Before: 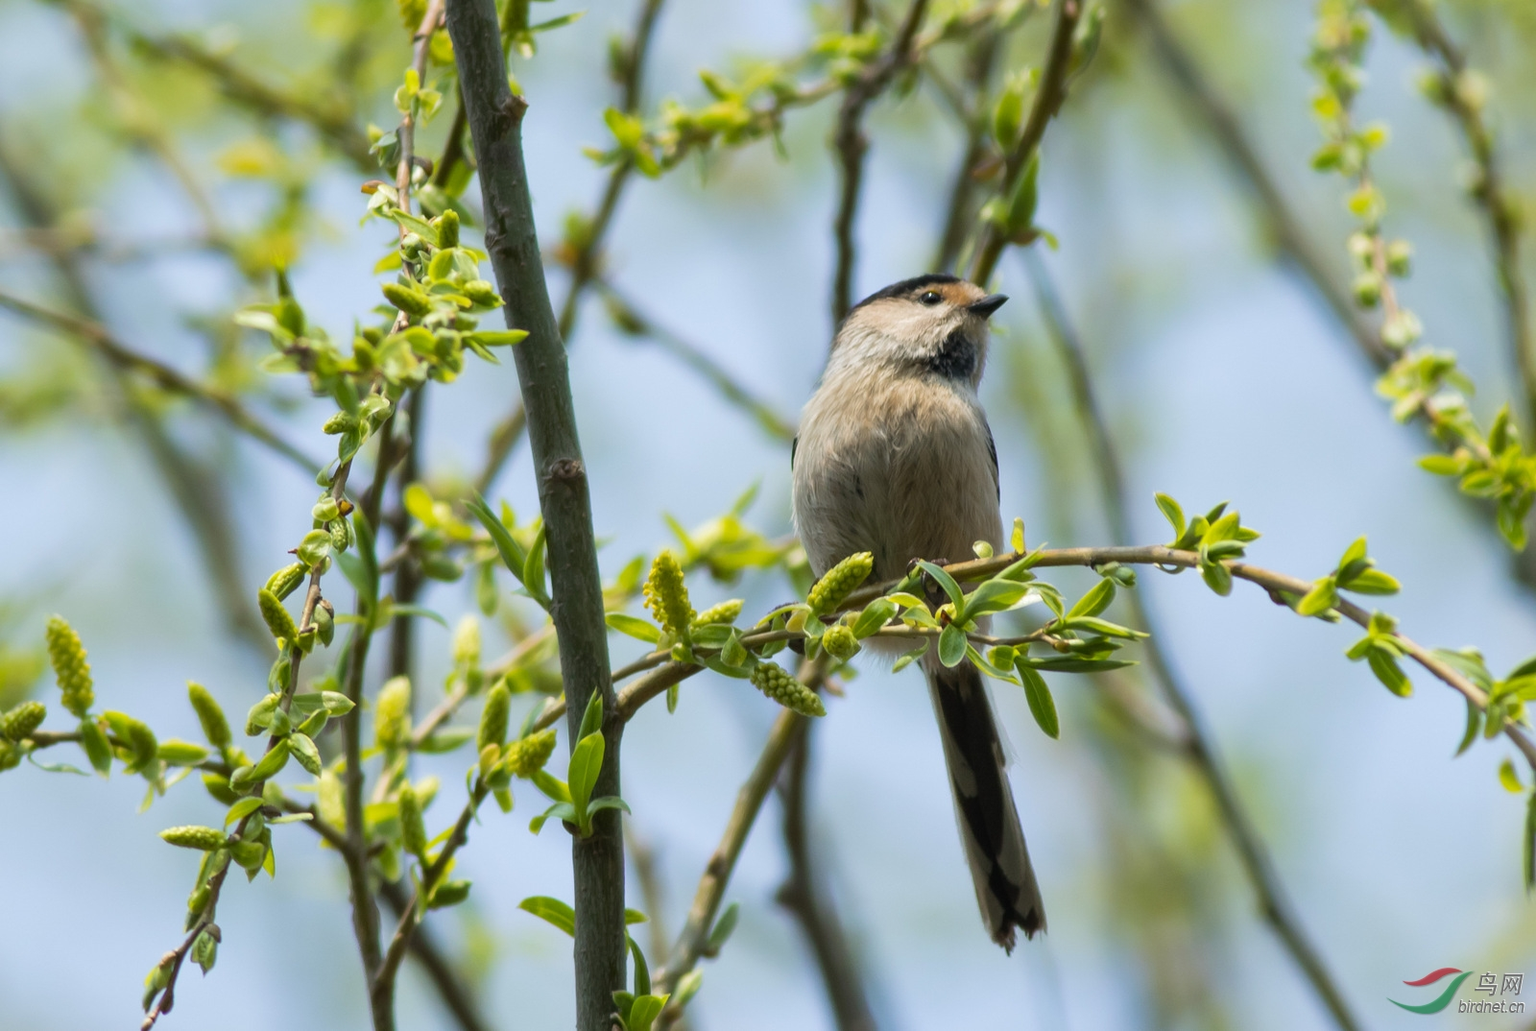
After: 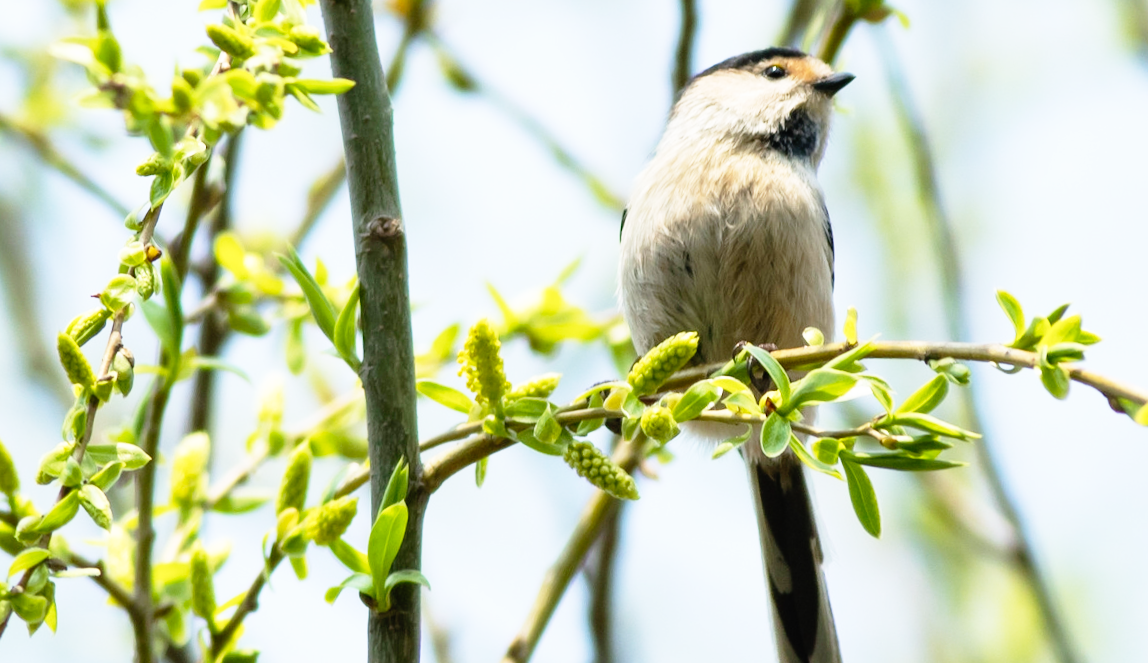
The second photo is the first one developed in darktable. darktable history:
crop and rotate: angle -3.44°, left 9.793%, top 20.89%, right 12.116%, bottom 11.951%
base curve: curves: ch0 [(0, 0) (0.012, 0.01) (0.073, 0.168) (0.31, 0.711) (0.645, 0.957) (1, 1)], preserve colors none
